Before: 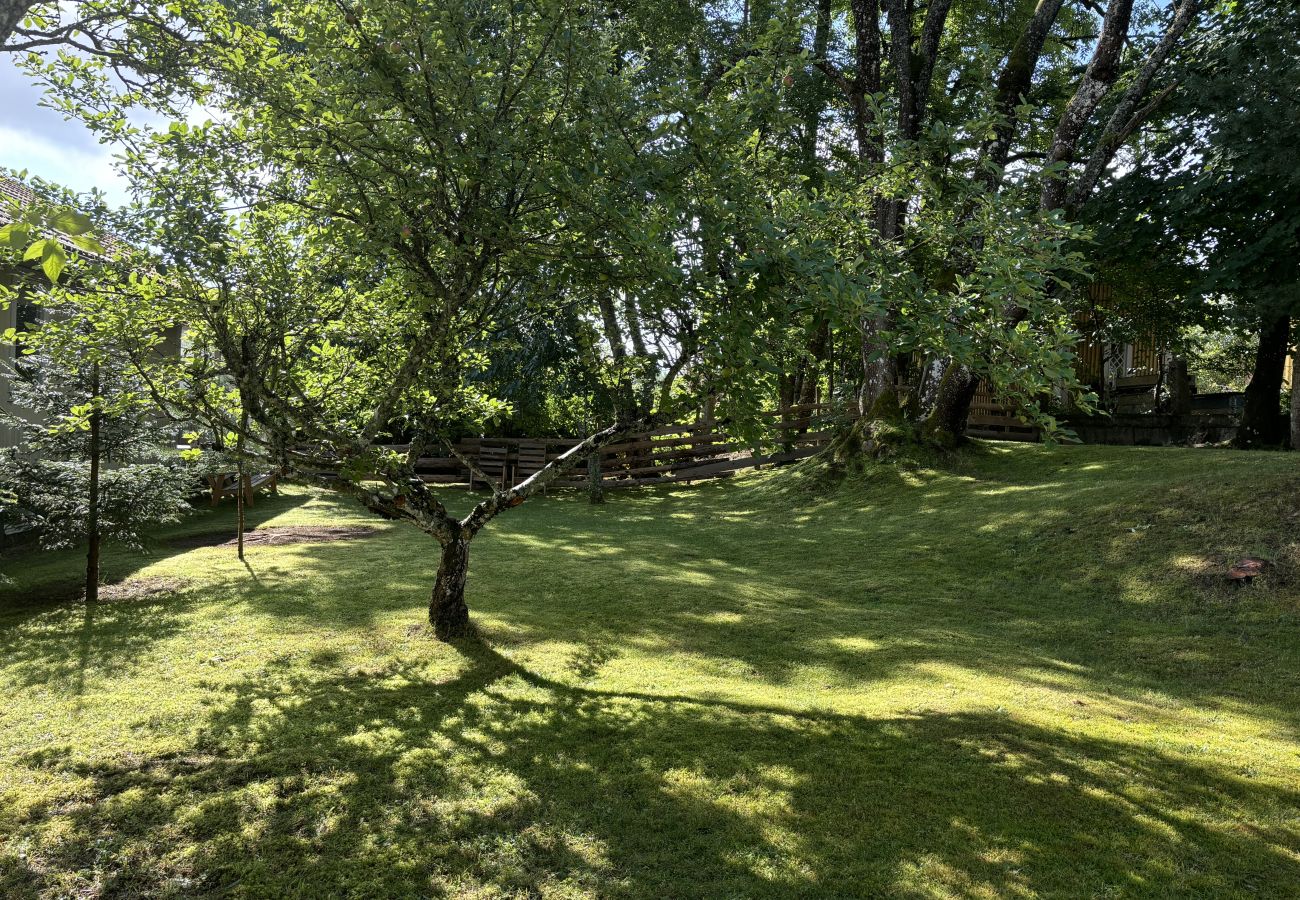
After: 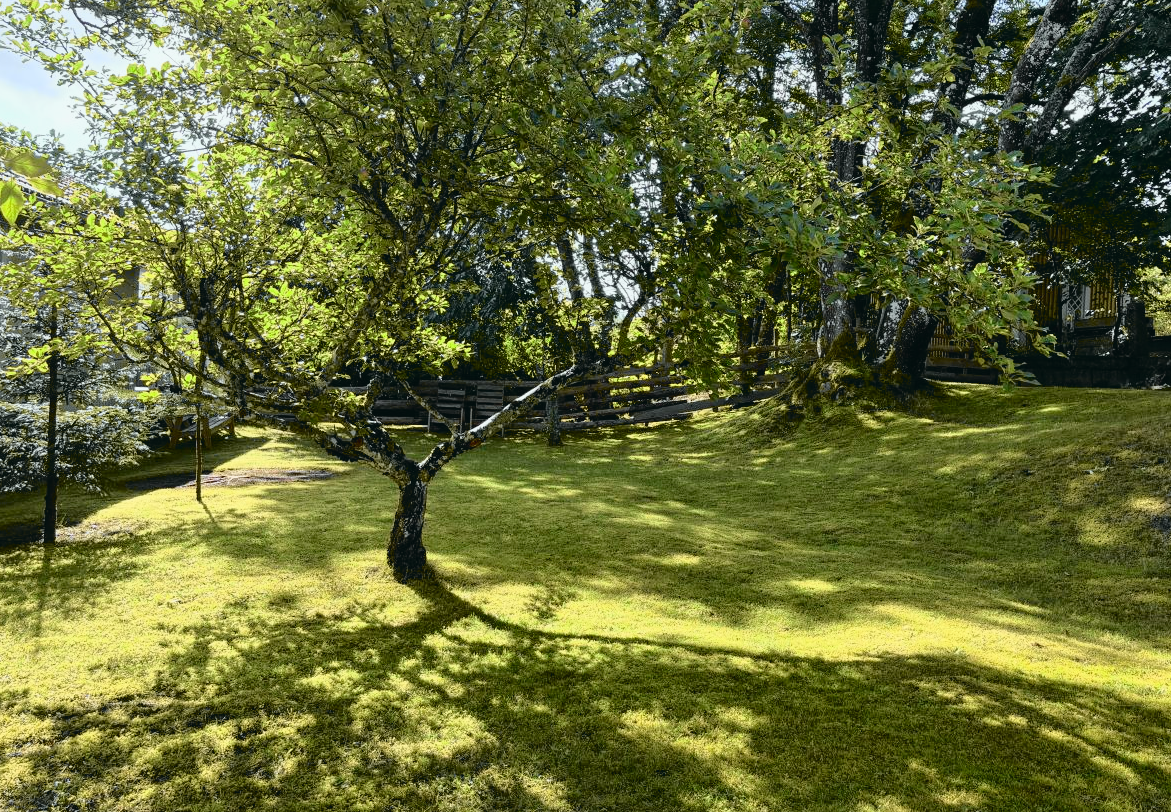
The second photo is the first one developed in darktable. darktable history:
tone curve: curves: ch0 [(0.001, 0.029) (0.084, 0.074) (0.162, 0.165) (0.304, 0.382) (0.466, 0.576) (0.654, 0.741) (0.848, 0.906) (0.984, 0.963)]; ch1 [(0, 0) (0.34, 0.235) (0.46, 0.46) (0.515, 0.502) (0.553, 0.567) (0.764, 0.815) (1, 1)]; ch2 [(0, 0) (0.44, 0.458) (0.479, 0.492) (0.524, 0.507) (0.547, 0.579) (0.673, 0.712) (1, 1)], color space Lab, independent channels, preserve colors none
crop: left 3.301%, top 6.467%, right 6.547%, bottom 3.287%
